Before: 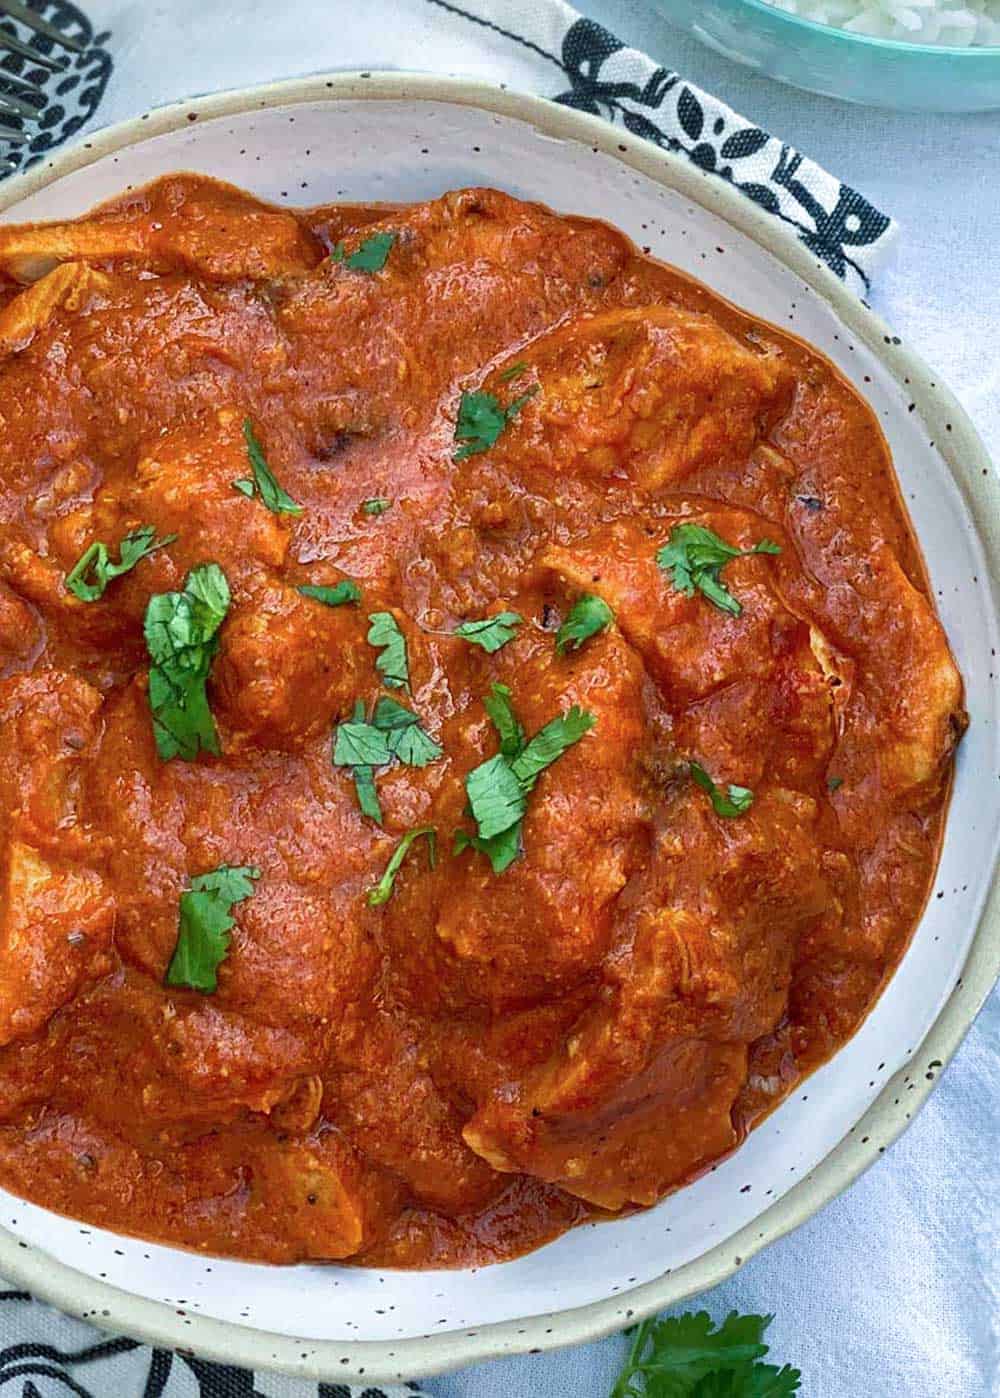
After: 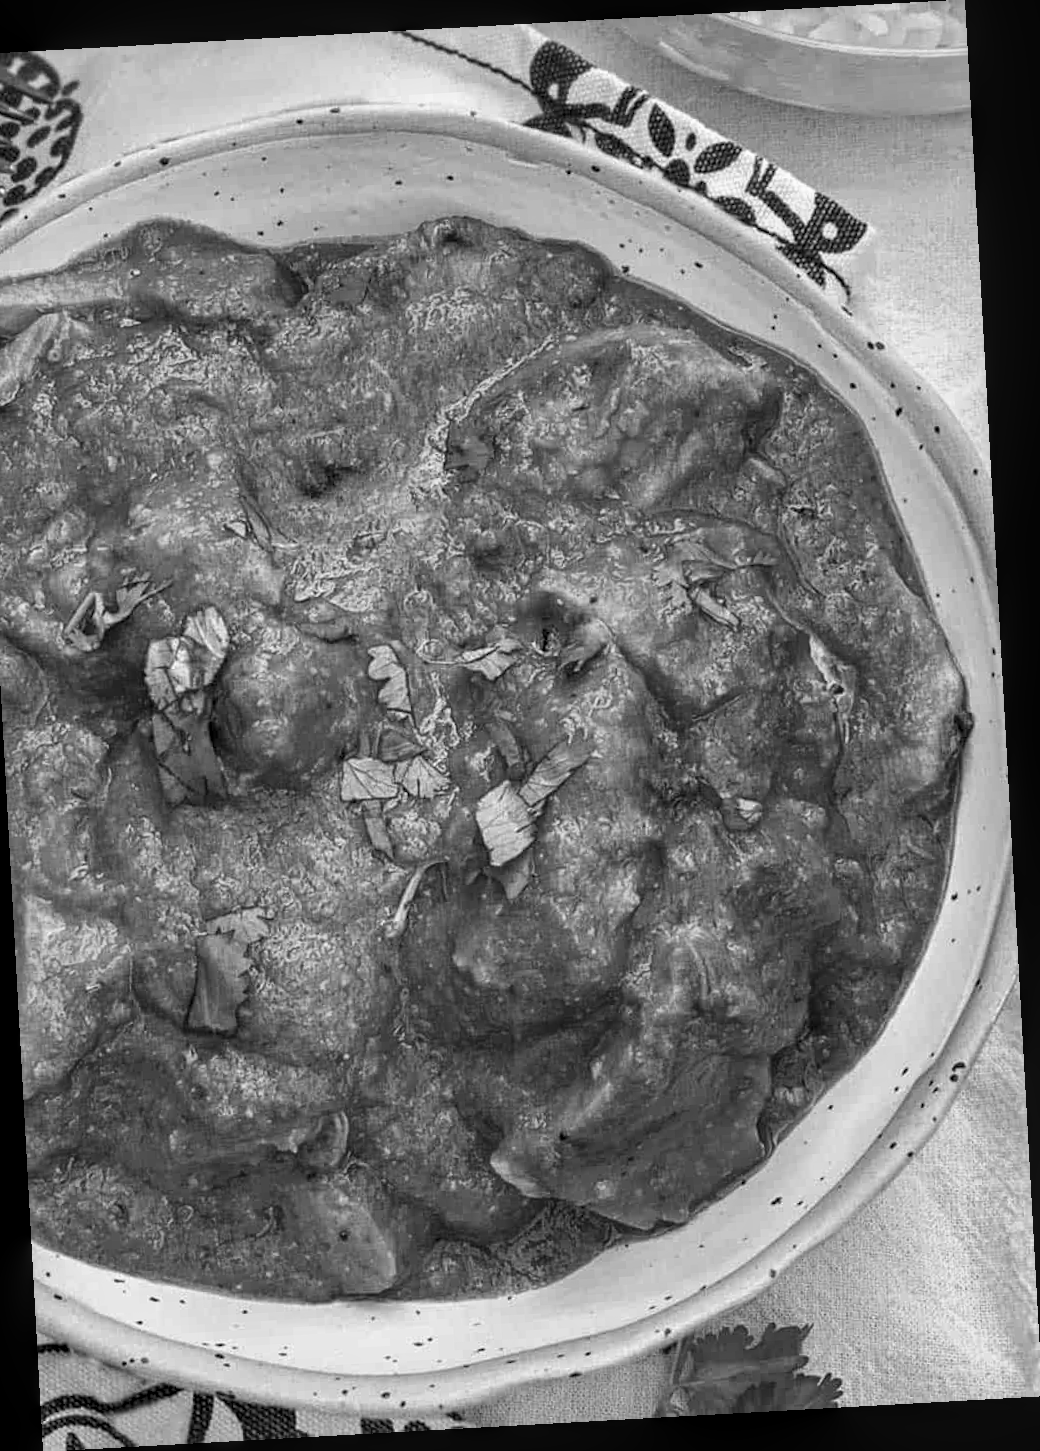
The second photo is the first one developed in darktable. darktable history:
crop and rotate: left 3.238%
monochrome: size 3.1
local contrast: on, module defaults
rotate and perspective: rotation -3.18°, automatic cropping off
